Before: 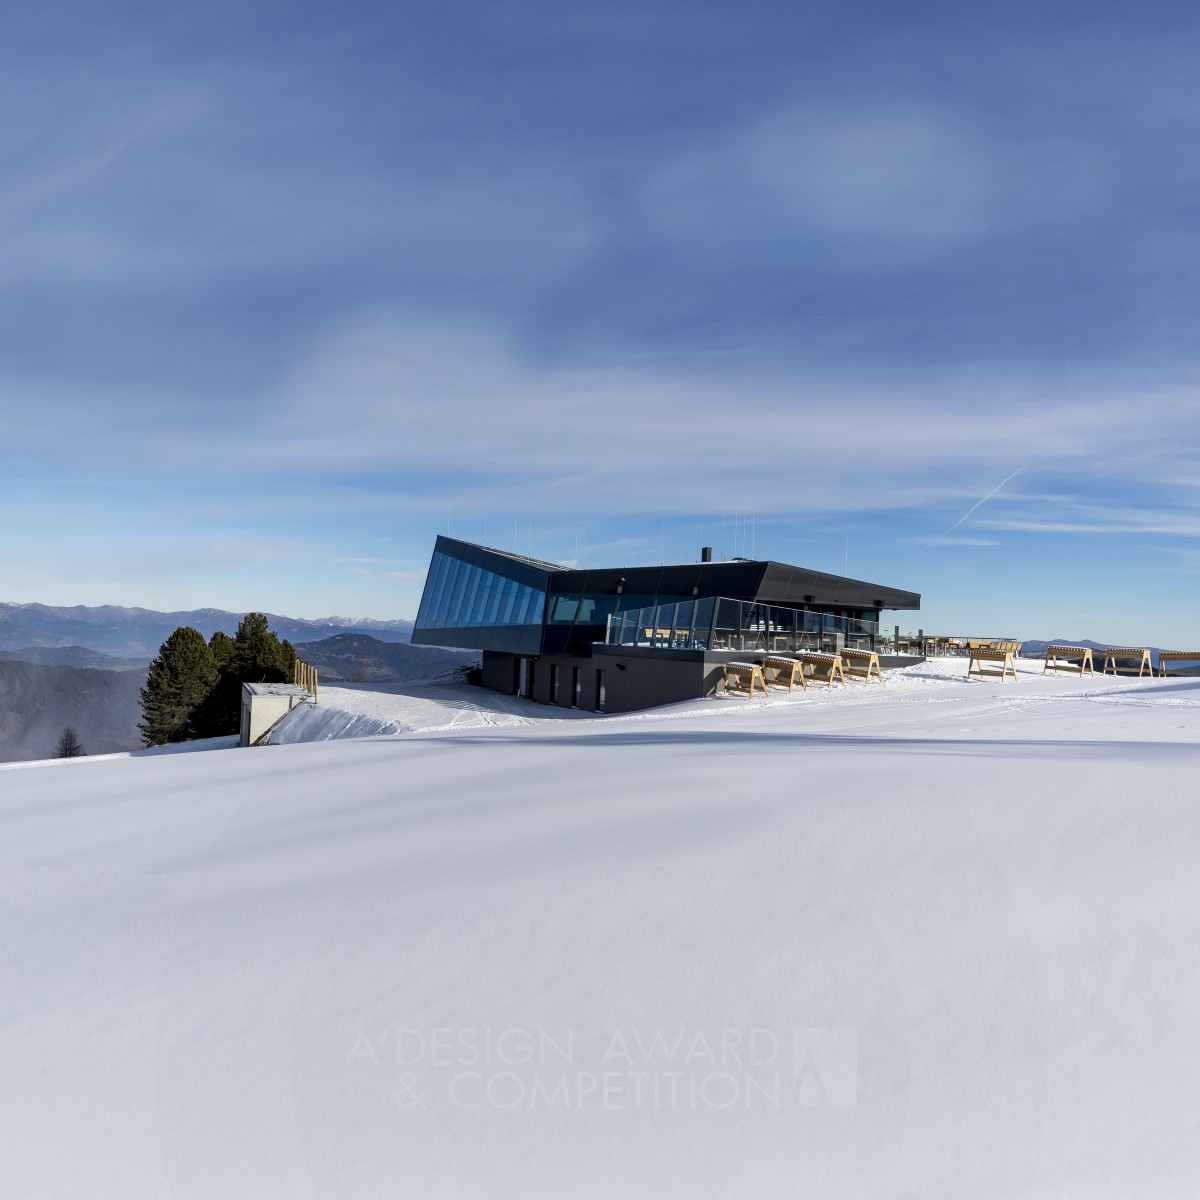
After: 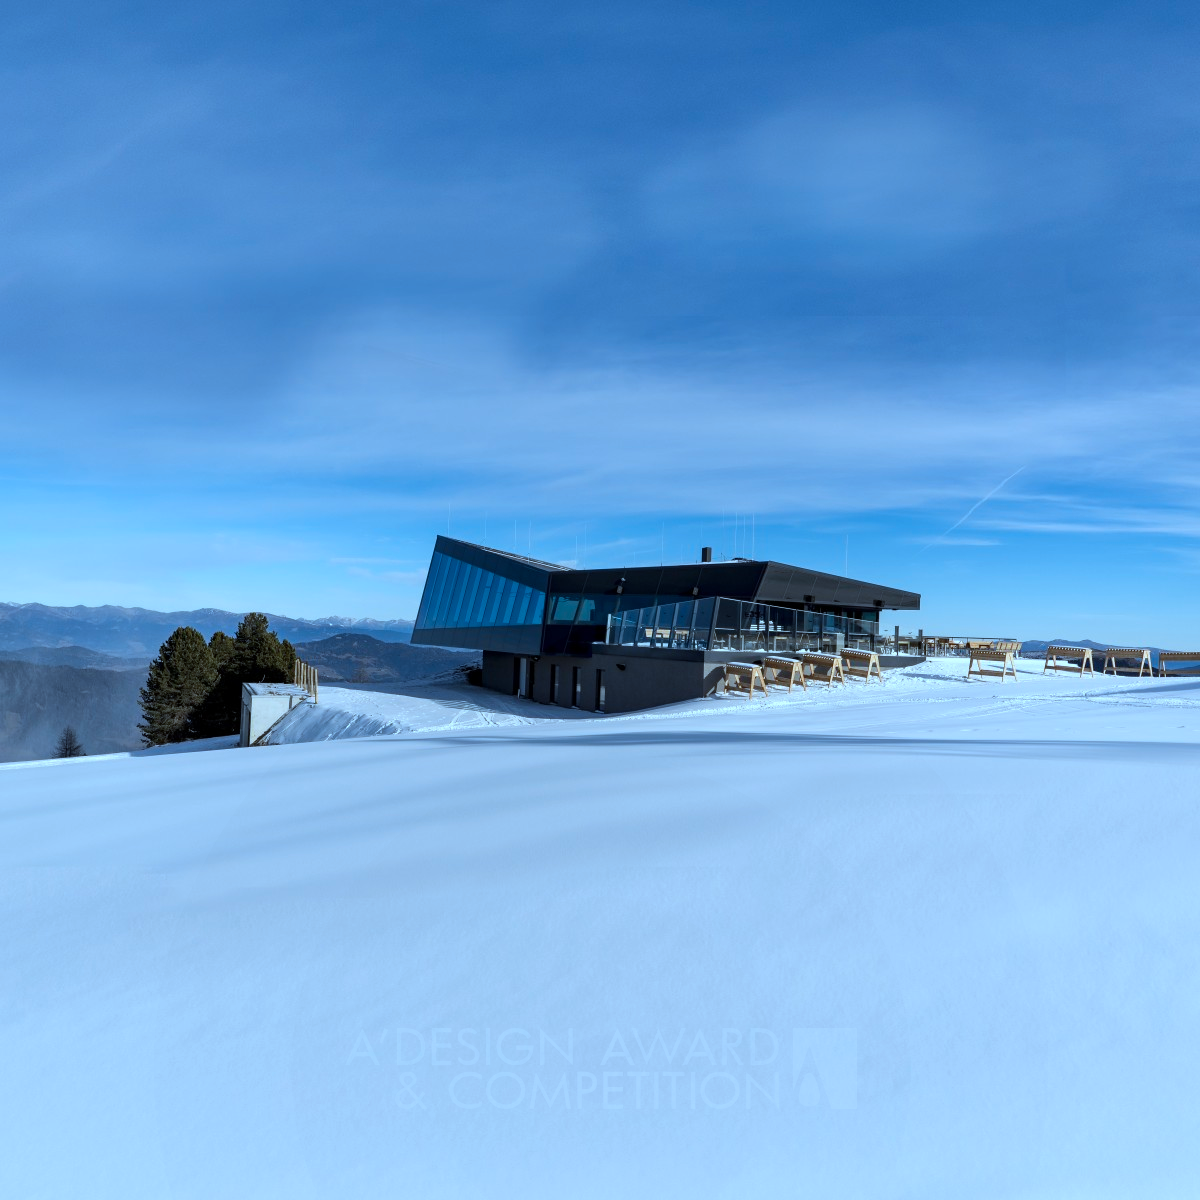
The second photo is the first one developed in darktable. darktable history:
white balance: red 0.976, blue 1.04
color correction: highlights a* -9.73, highlights b* -21.22
